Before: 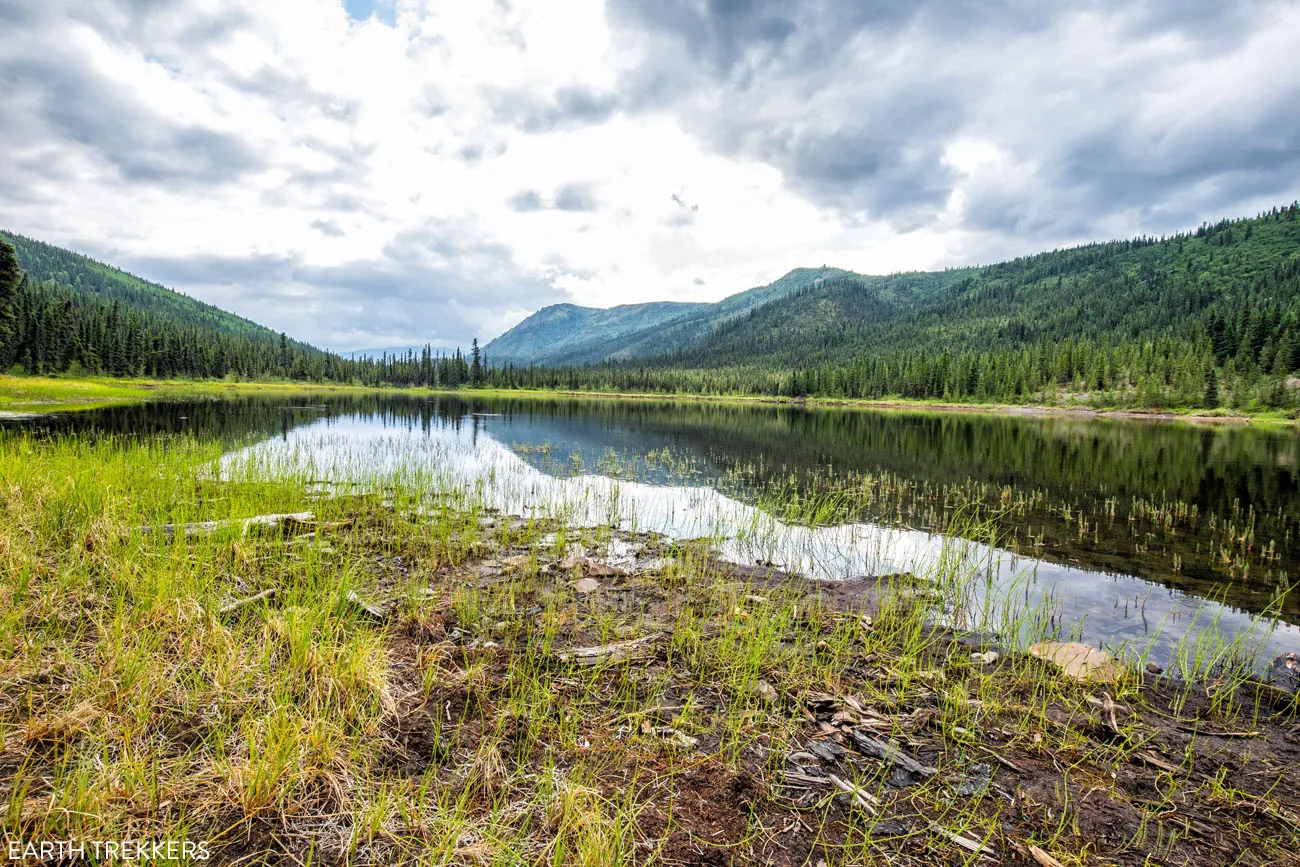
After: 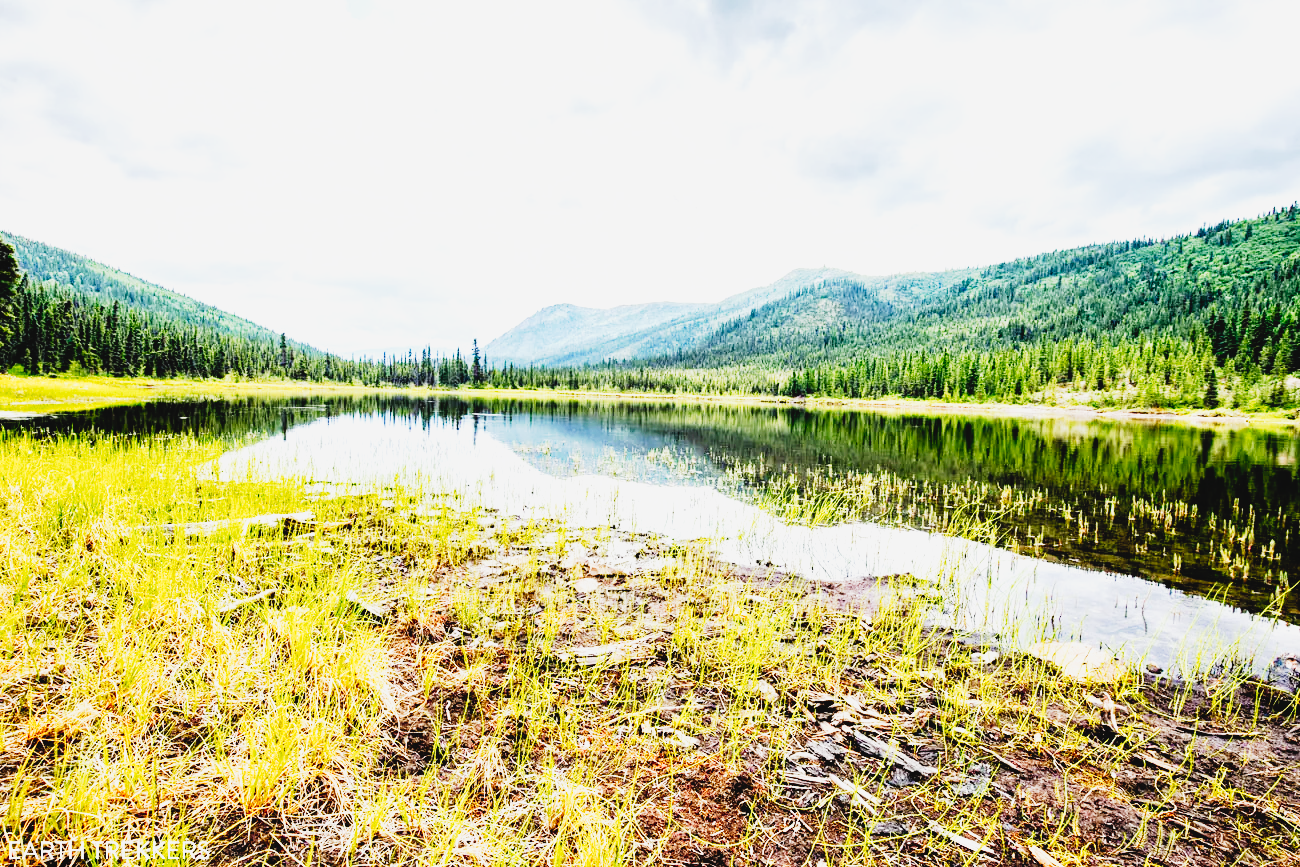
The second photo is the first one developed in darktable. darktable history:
tone curve: curves: ch0 [(0, 0.039) (0.113, 0.081) (0.204, 0.204) (0.498, 0.608) (0.709, 0.819) (0.984, 0.961)]; ch1 [(0, 0) (0.172, 0.123) (0.317, 0.272) (0.414, 0.382) (0.476, 0.479) (0.505, 0.501) (0.528, 0.54) (0.618, 0.647) (0.709, 0.764) (1, 1)]; ch2 [(0, 0) (0.411, 0.424) (0.492, 0.502) (0.521, 0.513) (0.537, 0.57) (0.686, 0.638) (1, 1)], preserve colors none
base curve: curves: ch0 [(0, 0) (0.007, 0.004) (0.027, 0.03) (0.046, 0.07) (0.207, 0.54) (0.442, 0.872) (0.673, 0.972) (1, 1)], preserve colors none
